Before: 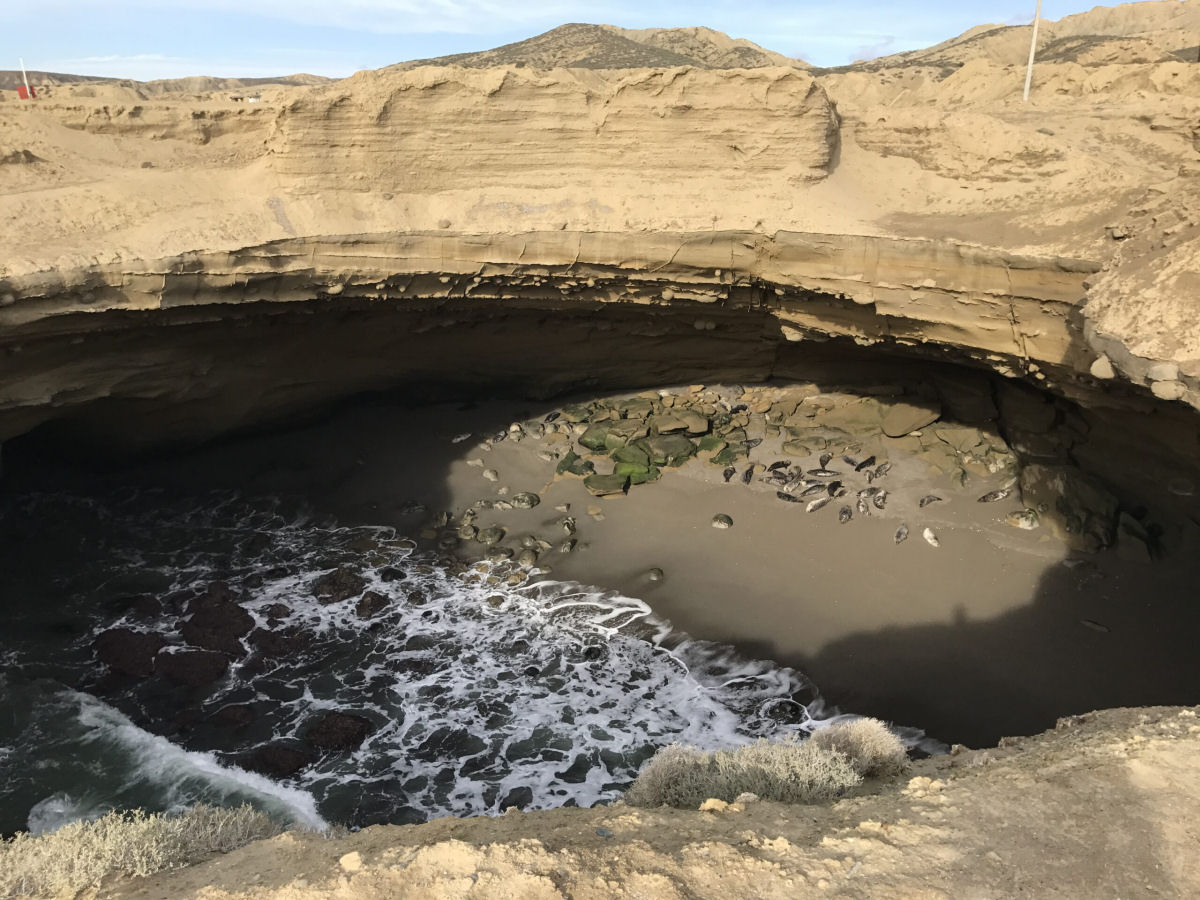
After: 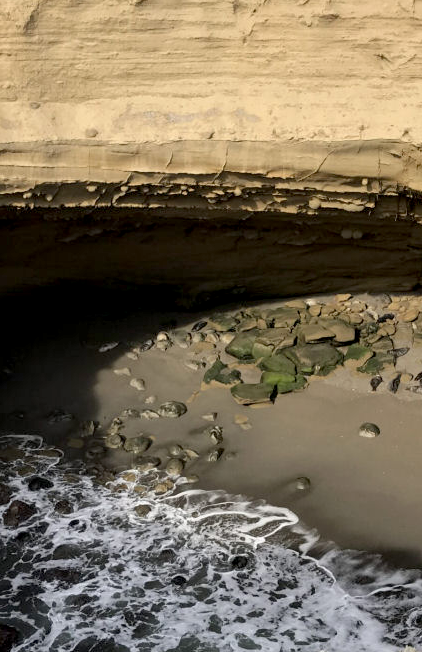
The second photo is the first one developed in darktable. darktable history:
exposure: black level correction 0.009, compensate highlight preservation false
crop and rotate: left 29.476%, top 10.214%, right 35.32%, bottom 17.333%
